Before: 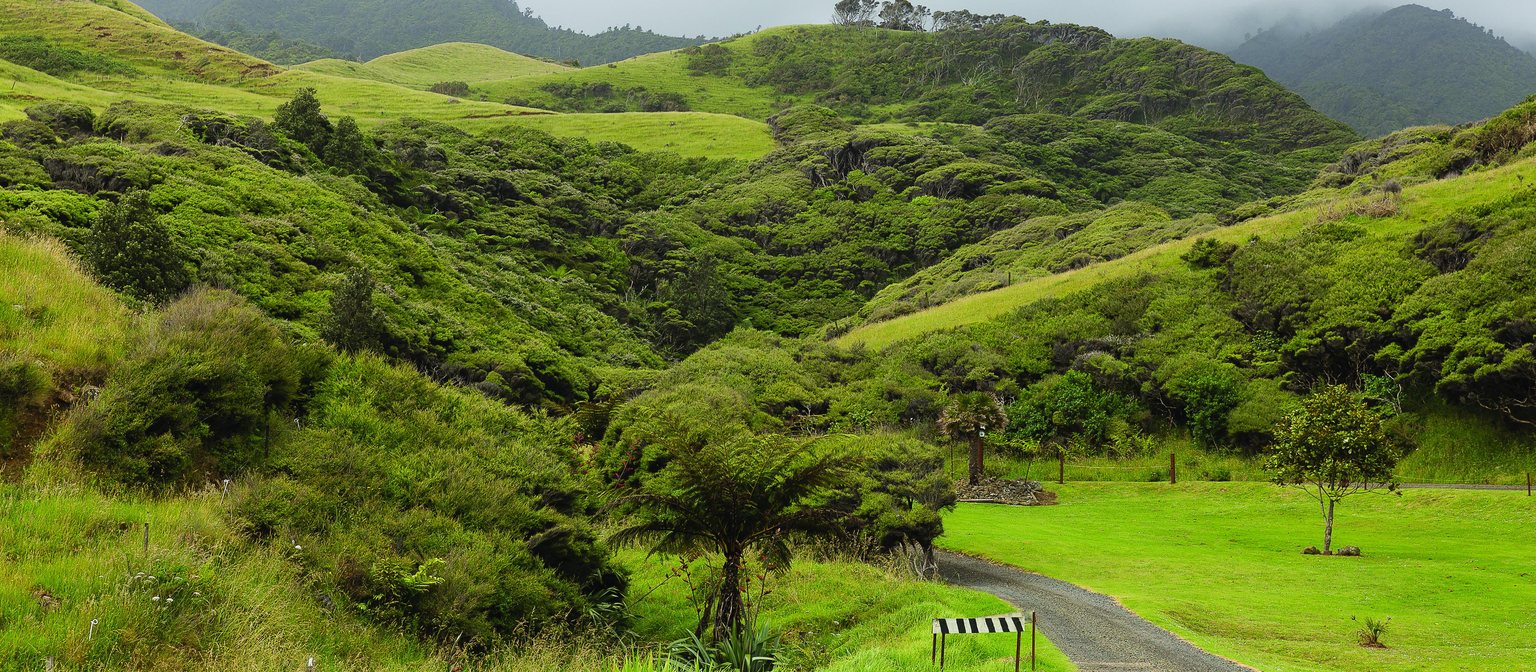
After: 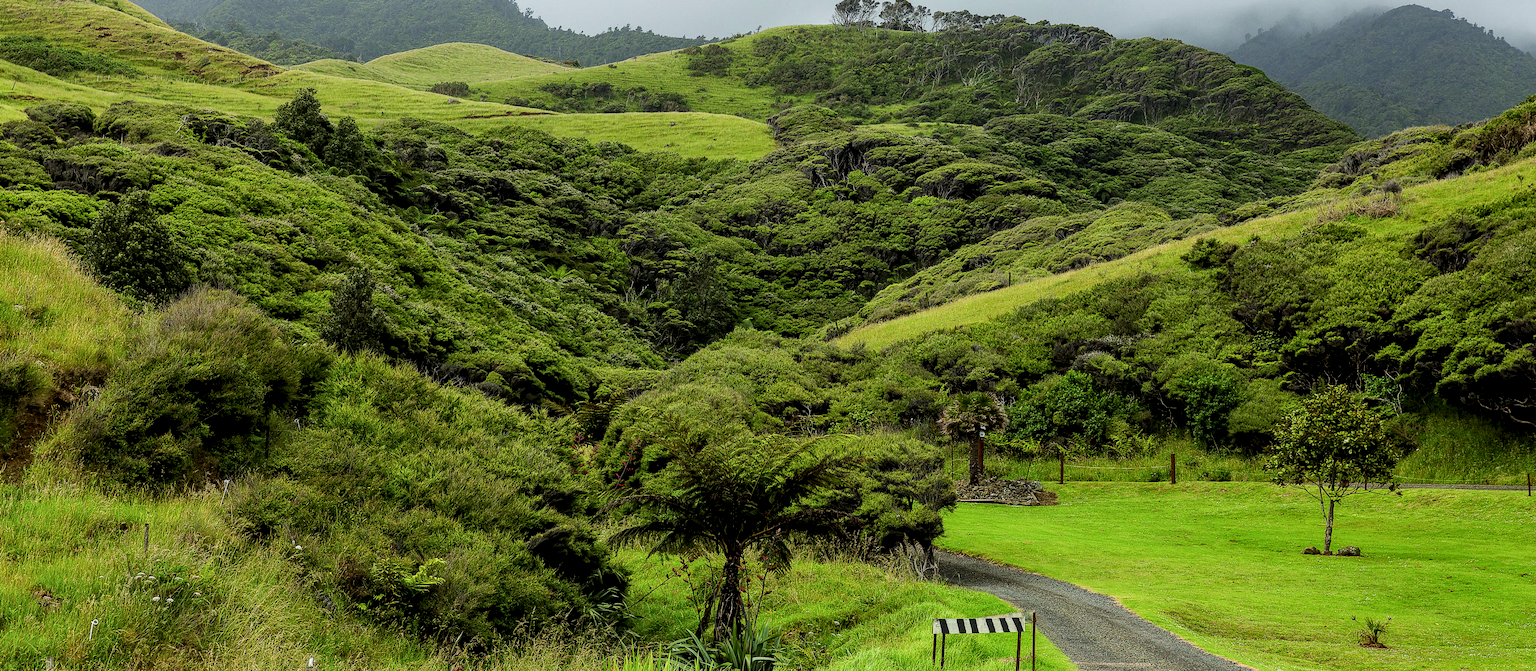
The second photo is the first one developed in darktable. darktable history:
local contrast: detail 150%
exposure: exposure -0.259 EV, compensate highlight preservation false
